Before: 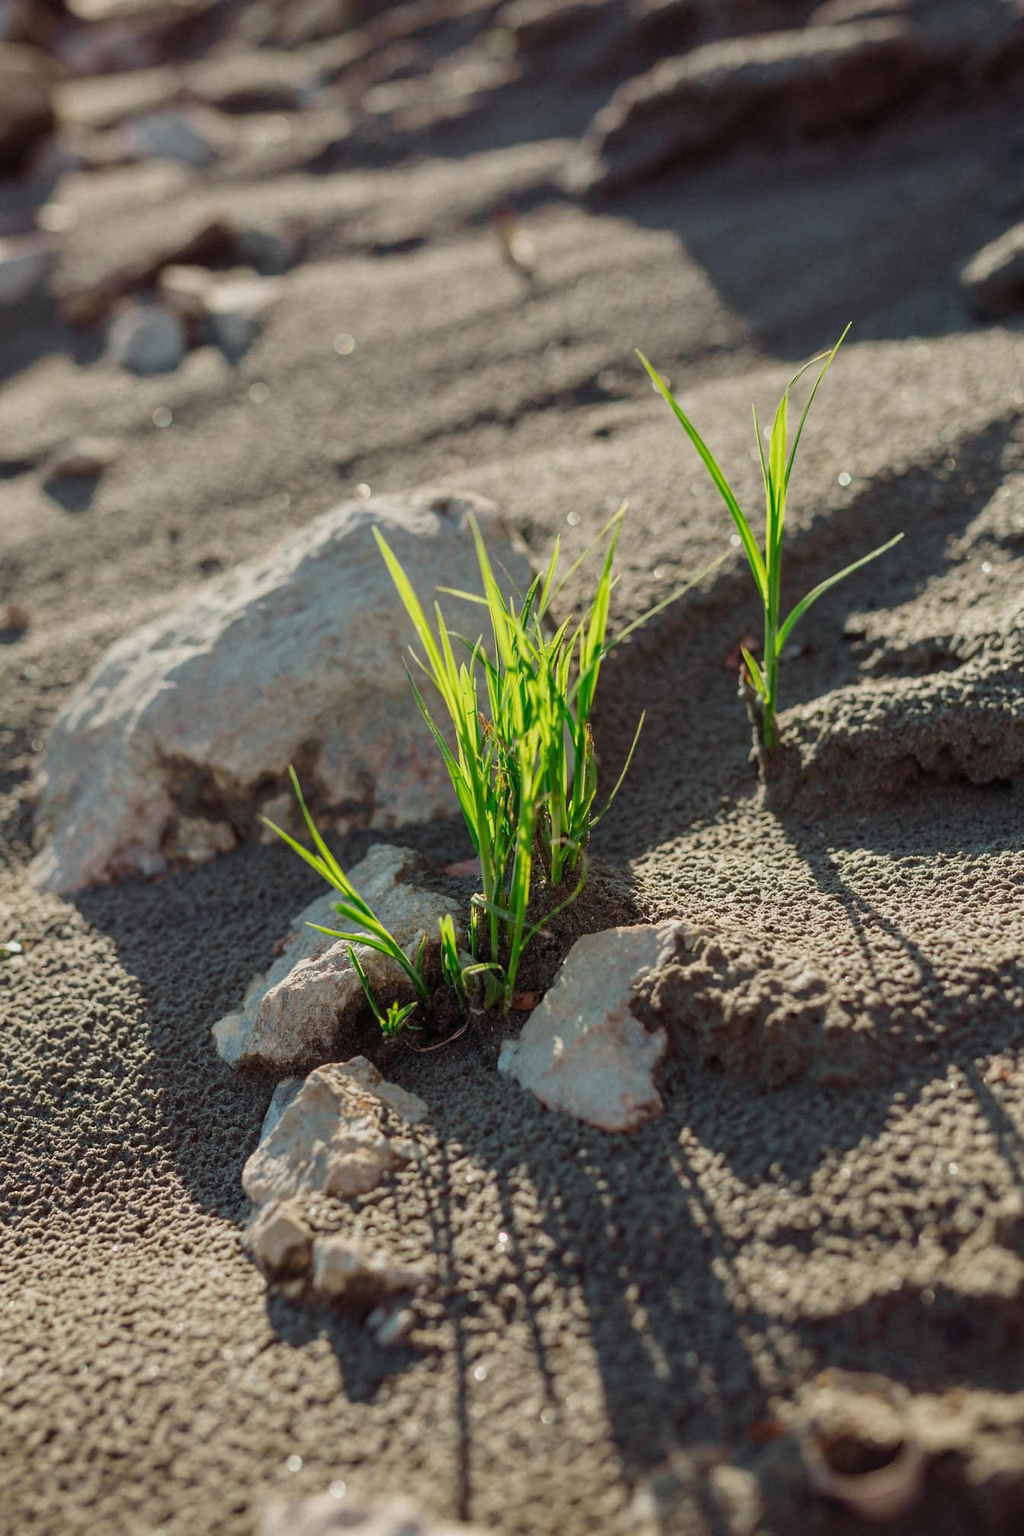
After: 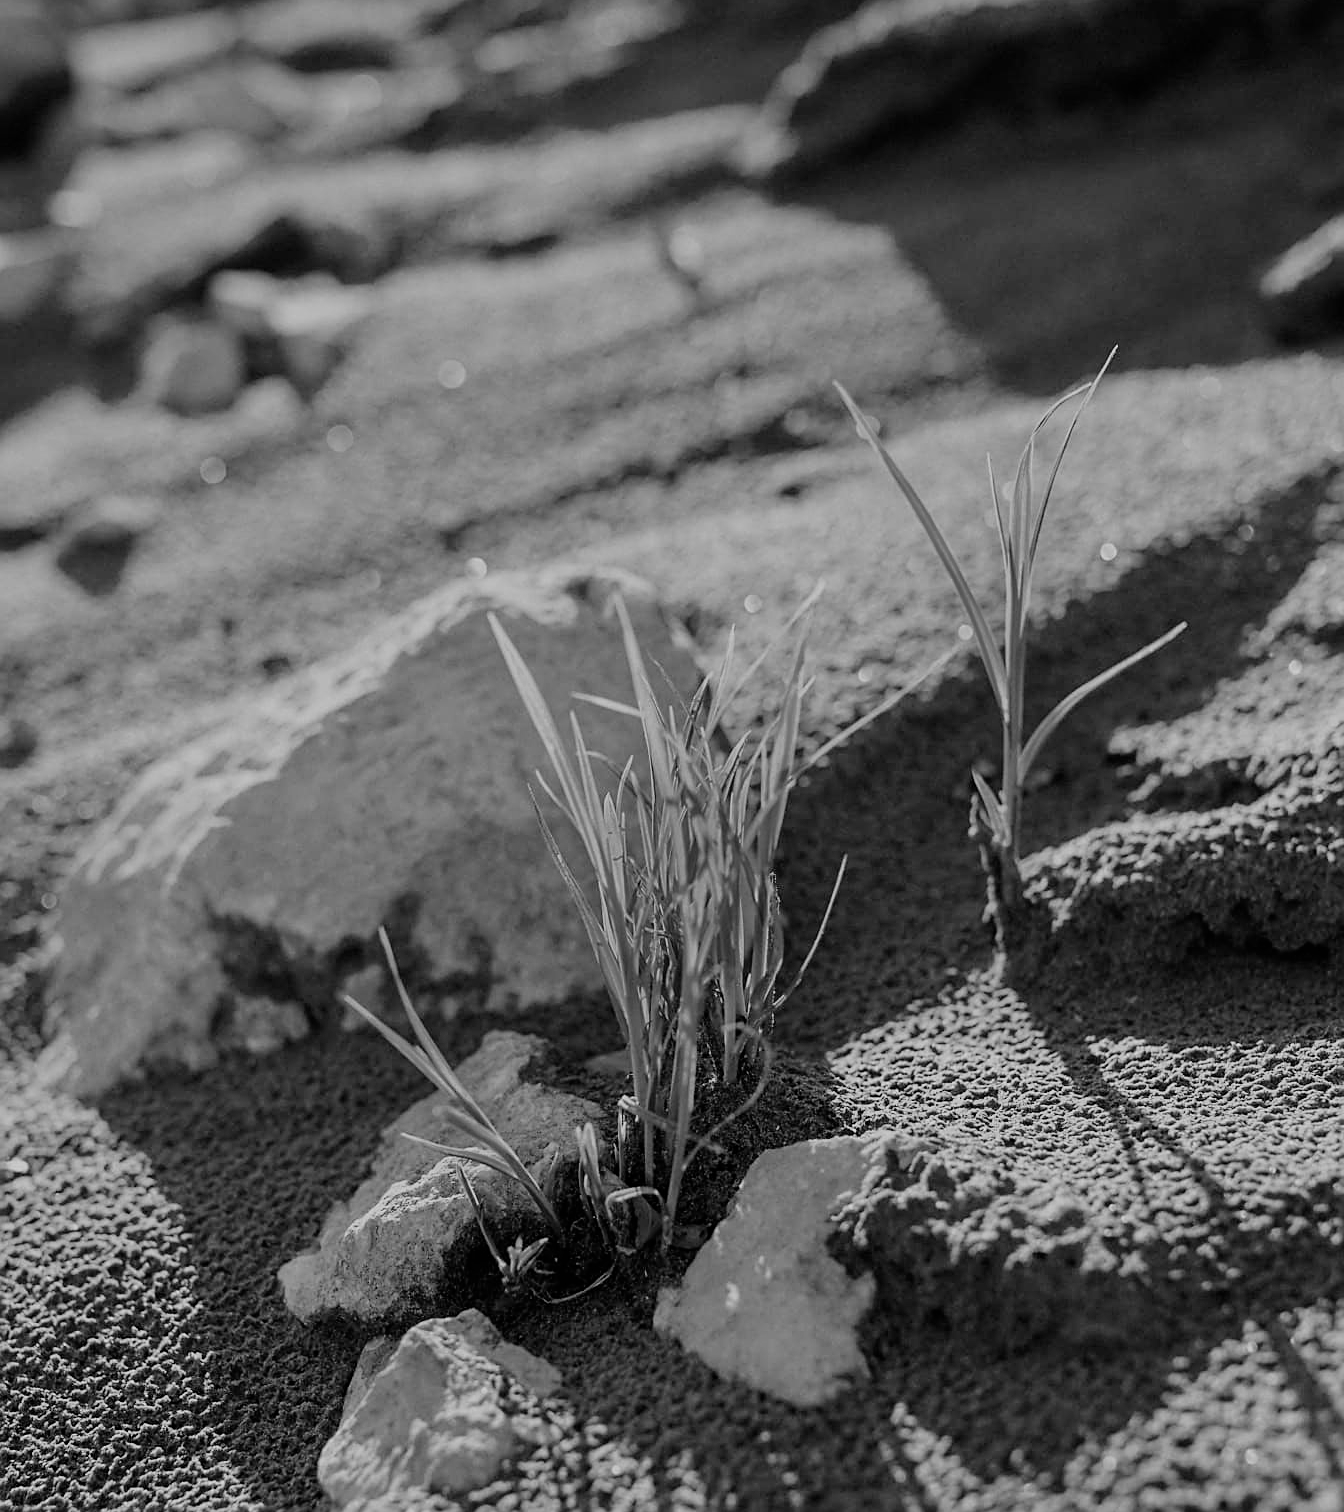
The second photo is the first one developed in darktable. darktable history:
filmic rgb: black relative exposure -7.65 EV, white relative exposure 4.56 EV, hardness 3.61
sharpen: on, module defaults
monochrome: a 0, b 0, size 0.5, highlights 0.57
color zones: curves: ch2 [(0, 0.5) (0.084, 0.497) (0.323, 0.335) (0.4, 0.497) (1, 0.5)], process mode strong
crop: top 3.857%, bottom 21.132%
